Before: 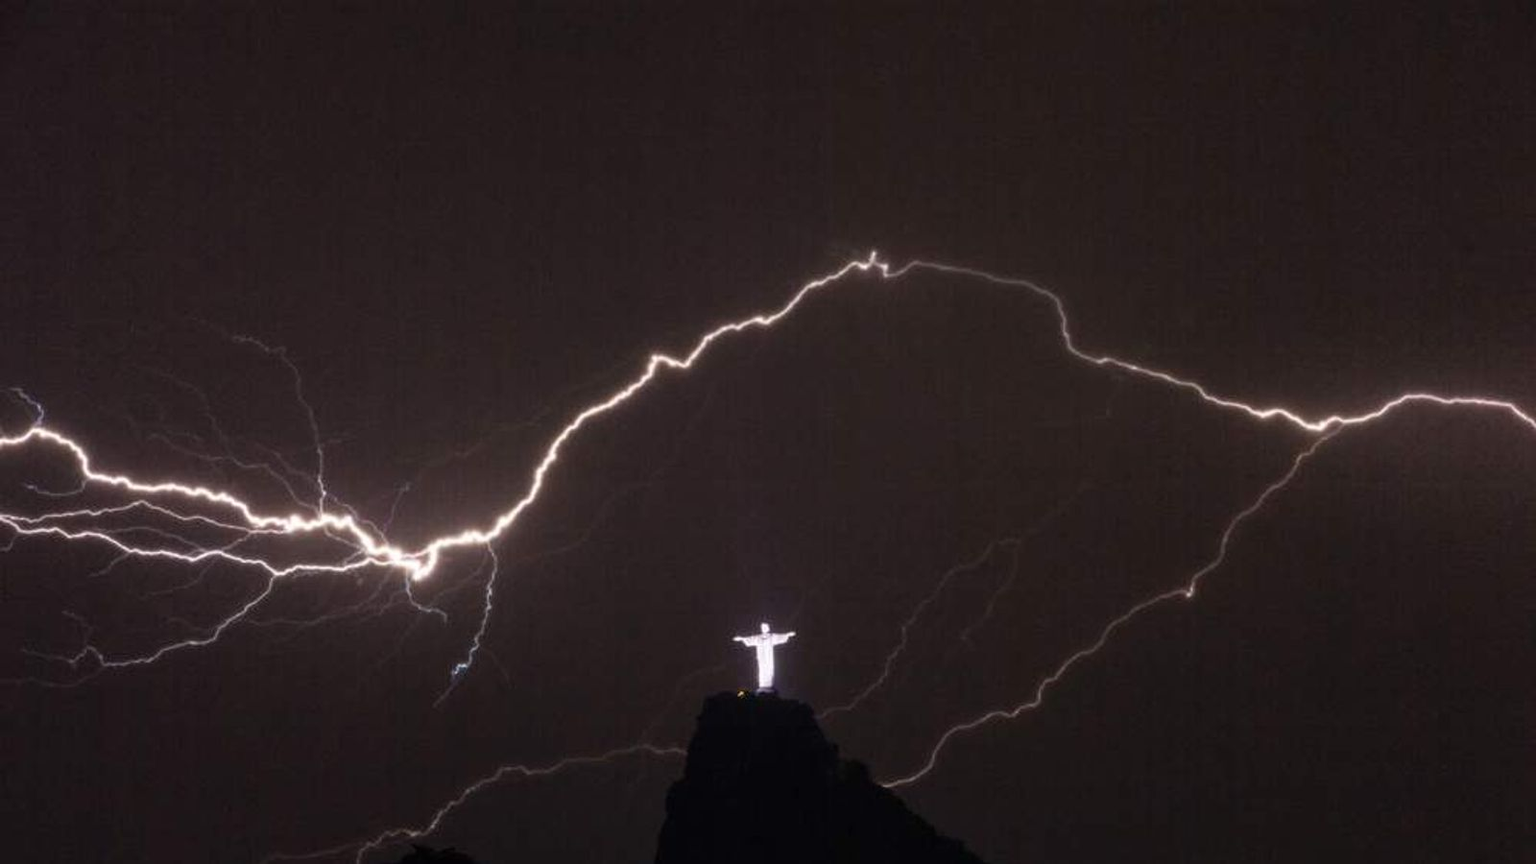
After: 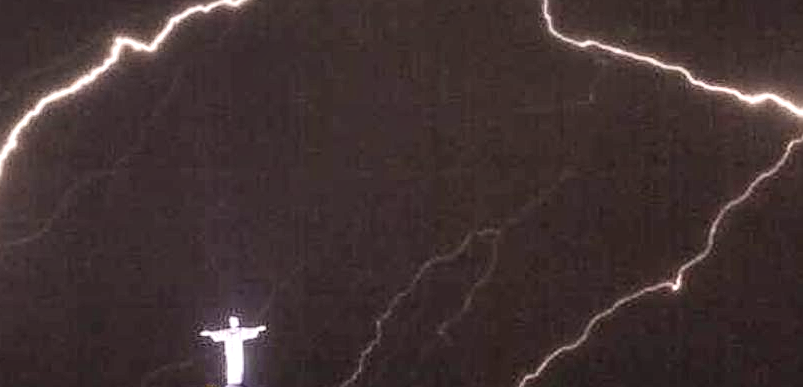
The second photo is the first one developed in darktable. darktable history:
crop: left 35.194%, top 36.898%, right 14.599%, bottom 20.052%
local contrast: detail 150%
shadows and highlights: soften with gaussian
sharpen: on, module defaults
